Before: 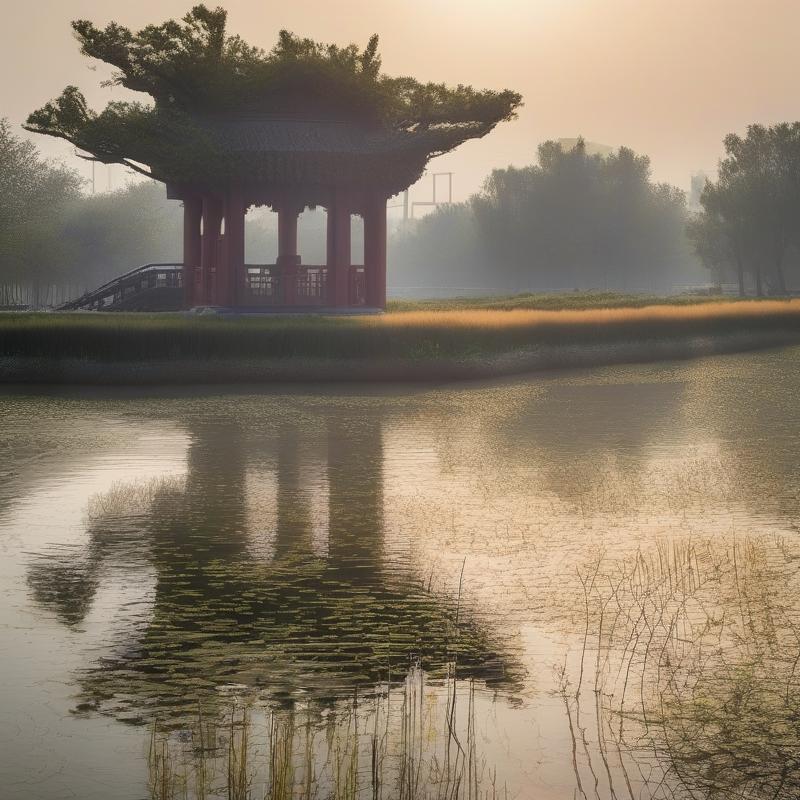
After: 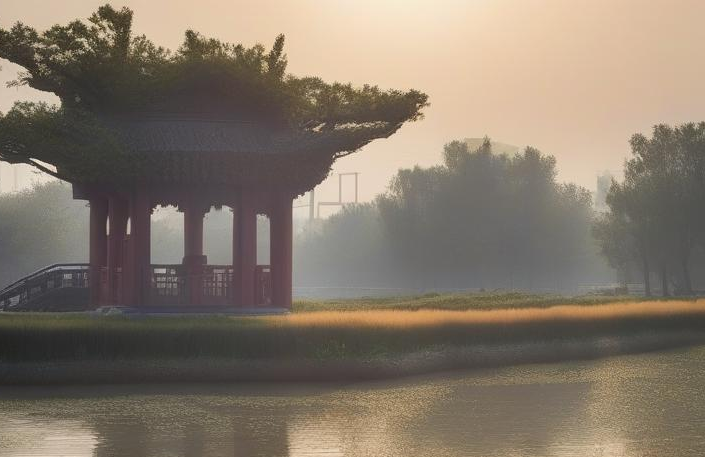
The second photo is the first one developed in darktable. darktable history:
crop and rotate: left 11.812%, bottom 42.776%
rotate and perspective: crop left 0, crop top 0
